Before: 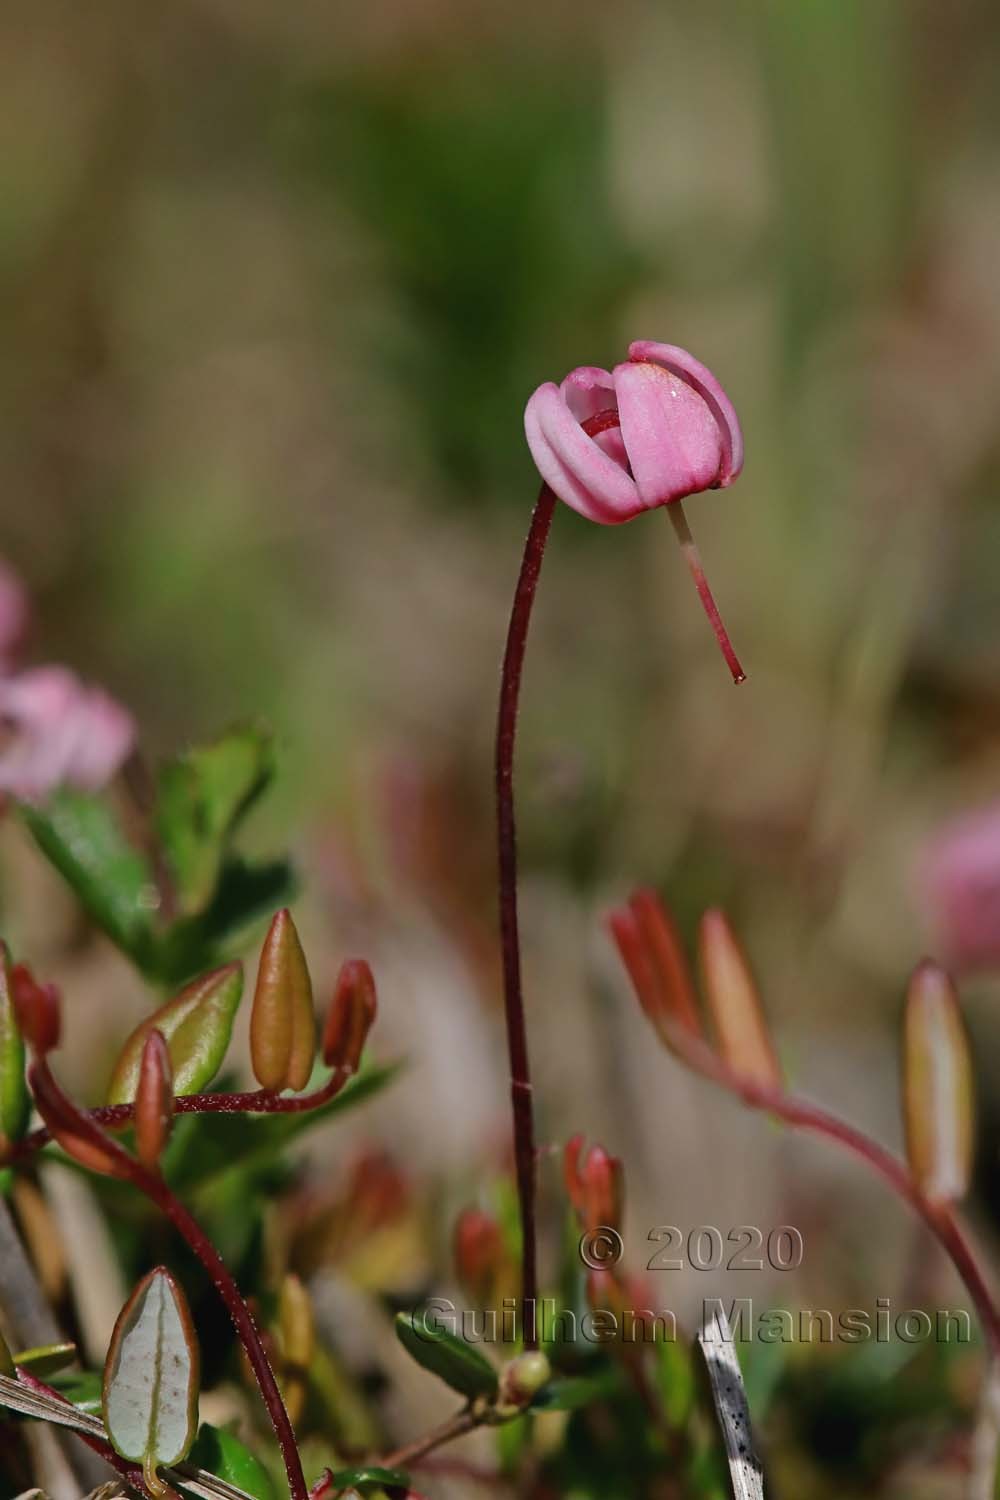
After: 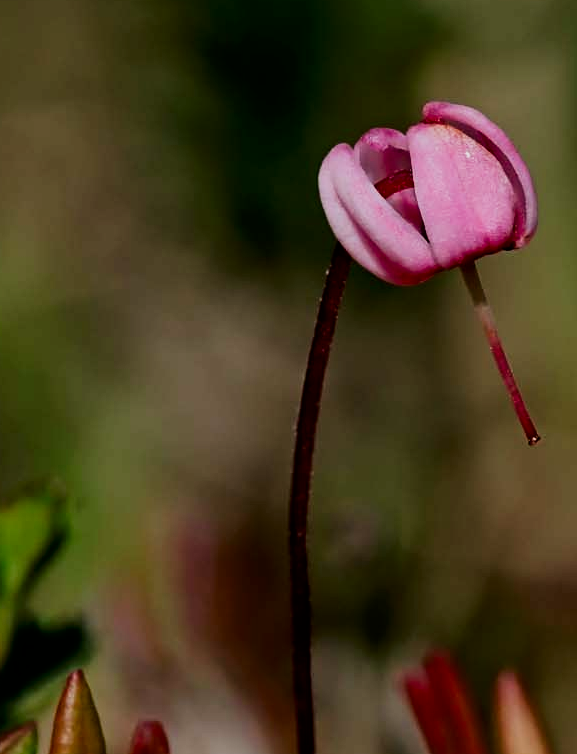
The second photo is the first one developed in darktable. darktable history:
crop: left 20.646%, top 15.948%, right 21.622%, bottom 33.749%
contrast brightness saturation: contrast 0.125, brightness -0.118, saturation 0.2
filmic rgb: black relative exposure -5.11 EV, white relative exposure 3.99 EV, hardness 2.89, contrast 1.298, highlights saturation mix -29.98%
